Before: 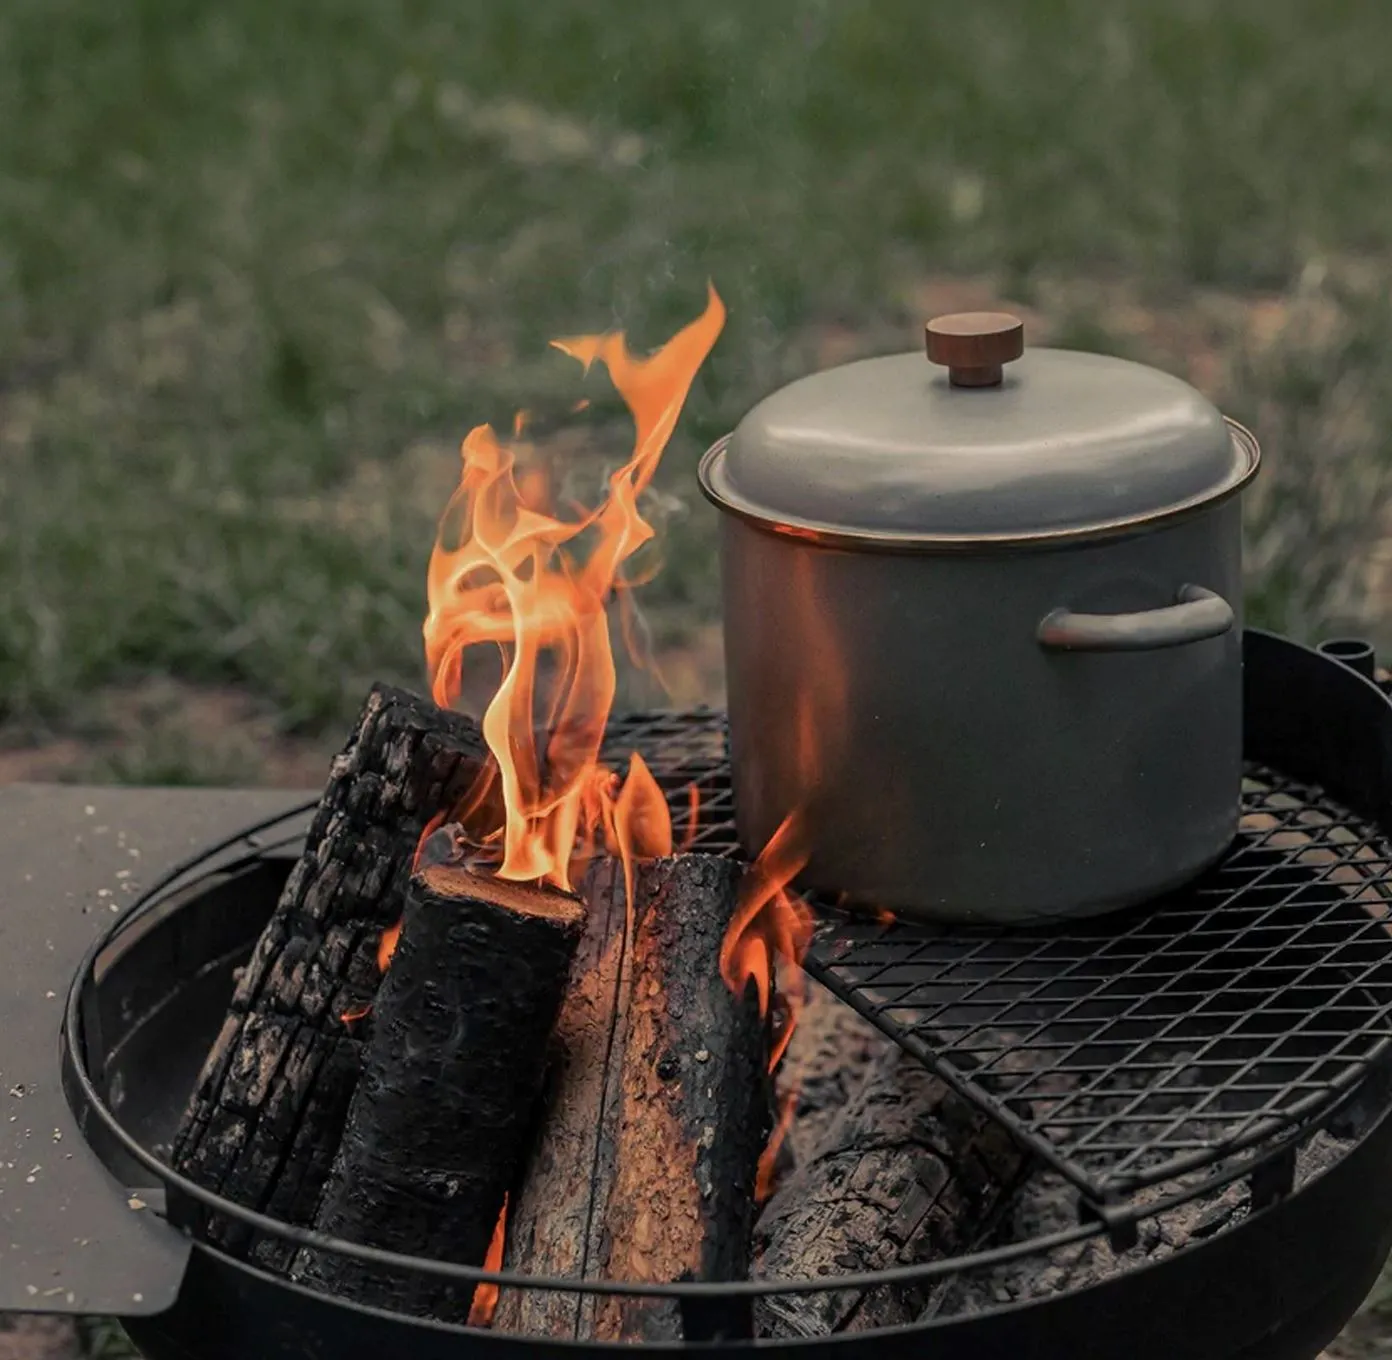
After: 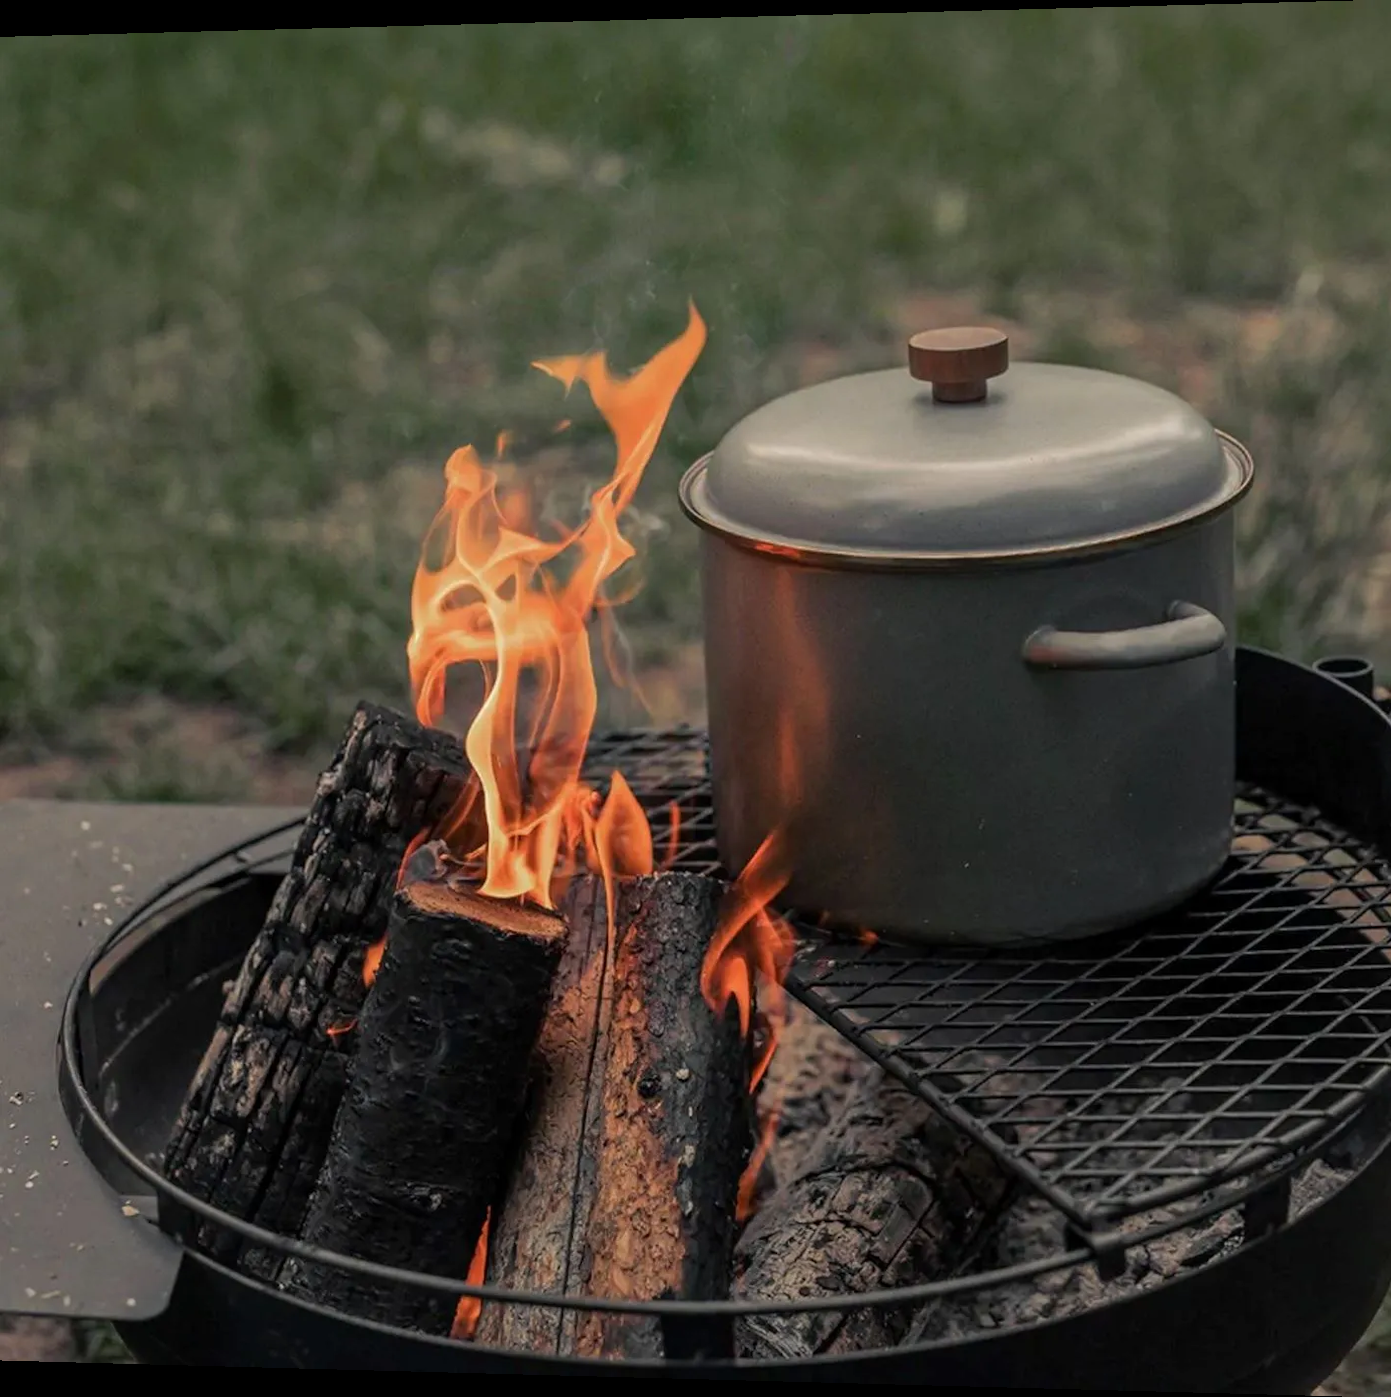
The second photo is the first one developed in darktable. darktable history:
rotate and perspective: lens shift (horizontal) -0.055, automatic cropping off
tone equalizer: on, module defaults
